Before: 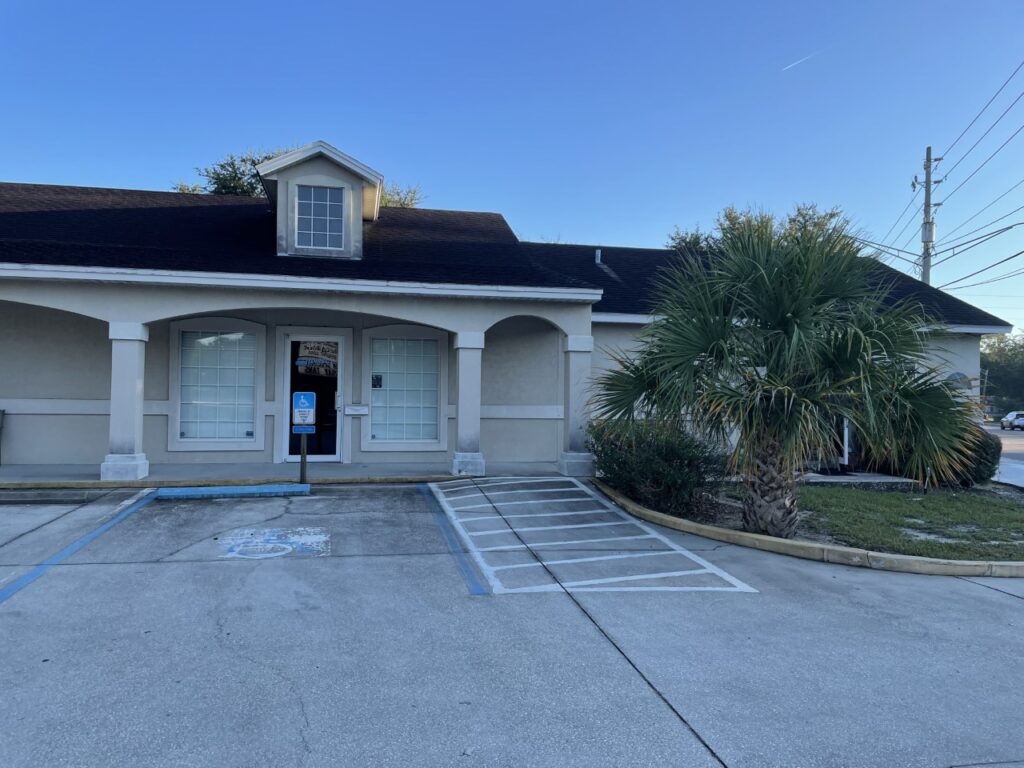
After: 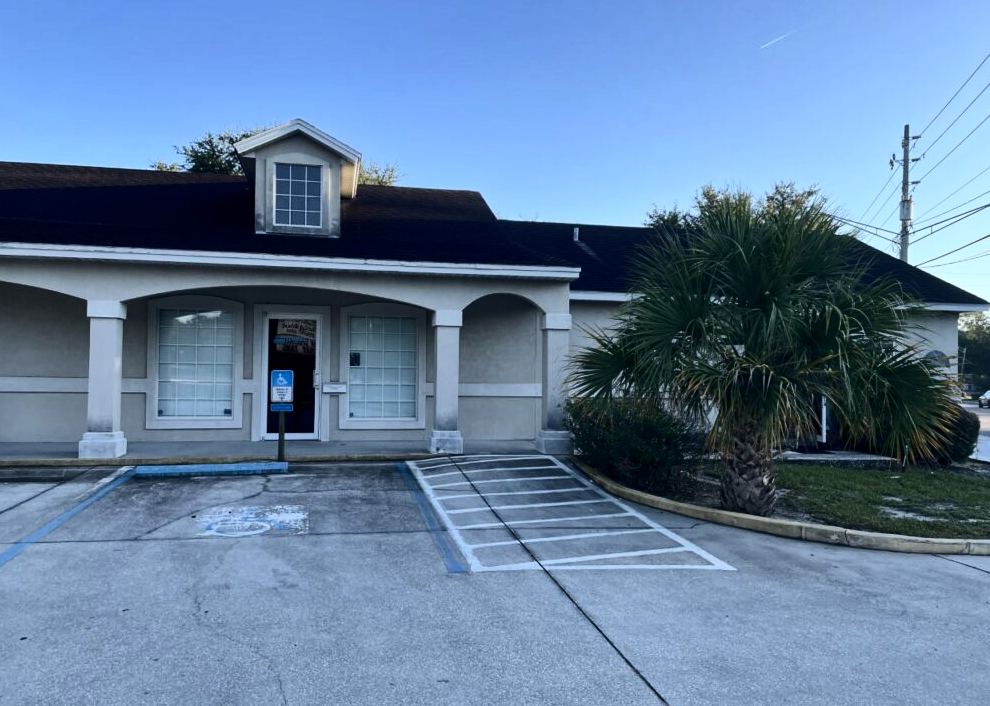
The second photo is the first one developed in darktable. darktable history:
contrast brightness saturation: contrast 0.296
crop: left 2.199%, top 2.974%, right 1.042%, bottom 4.987%
